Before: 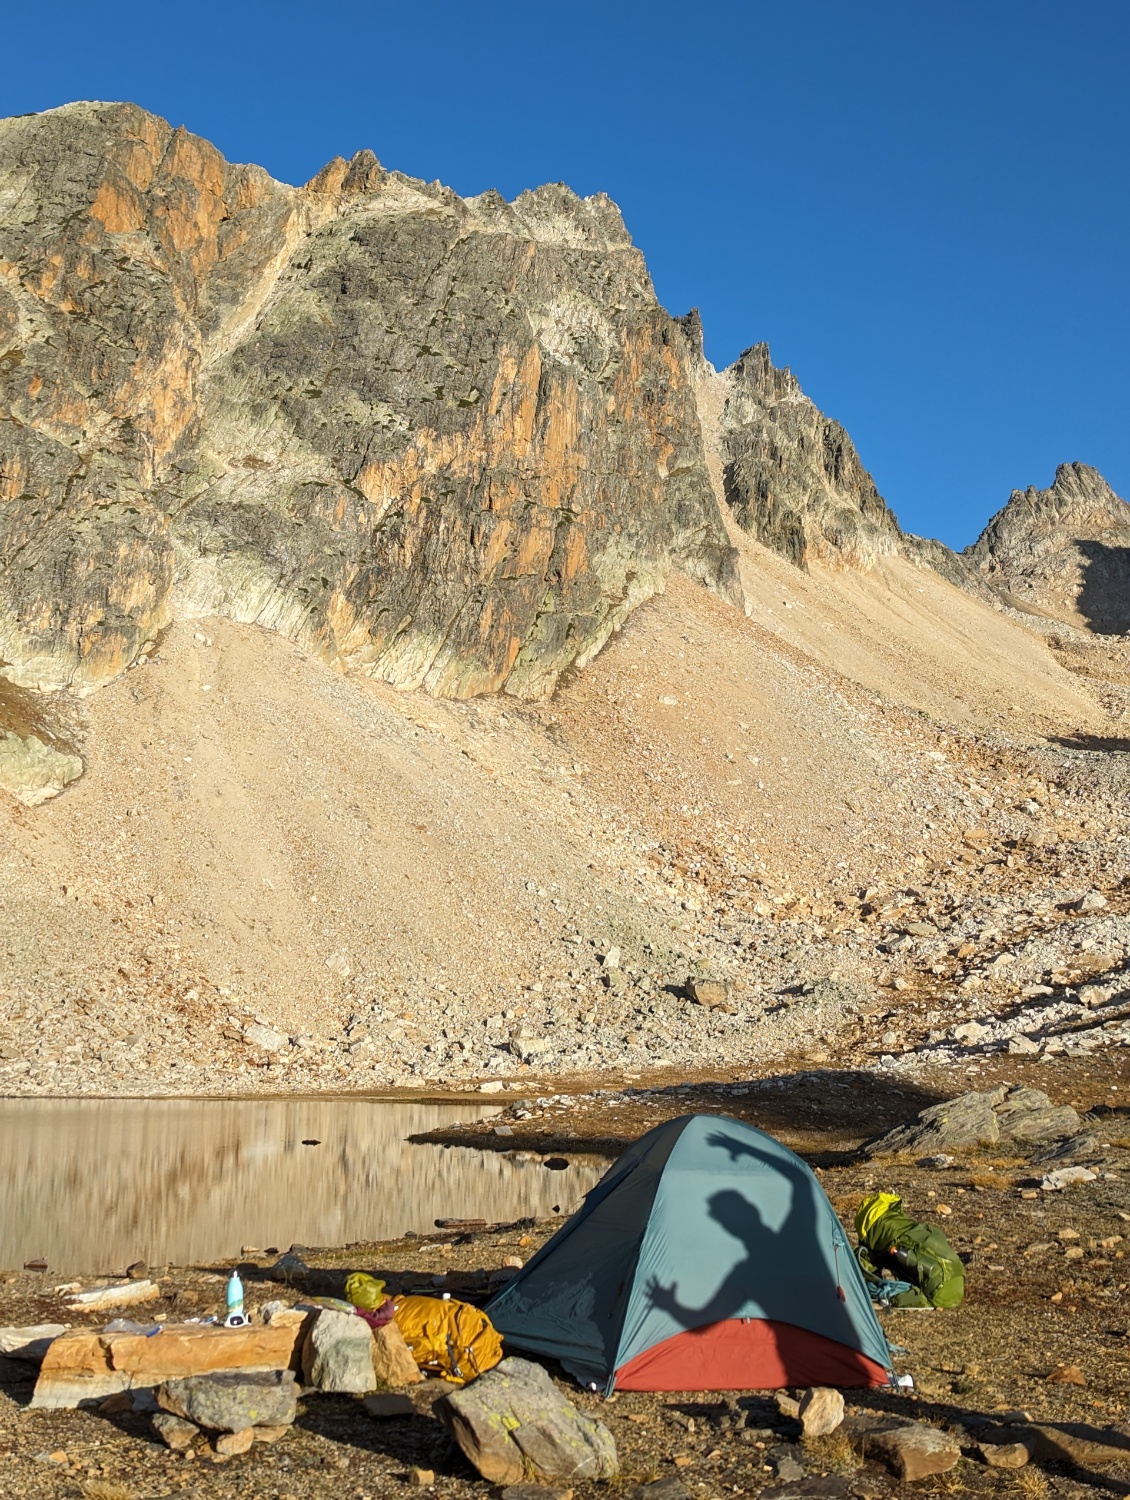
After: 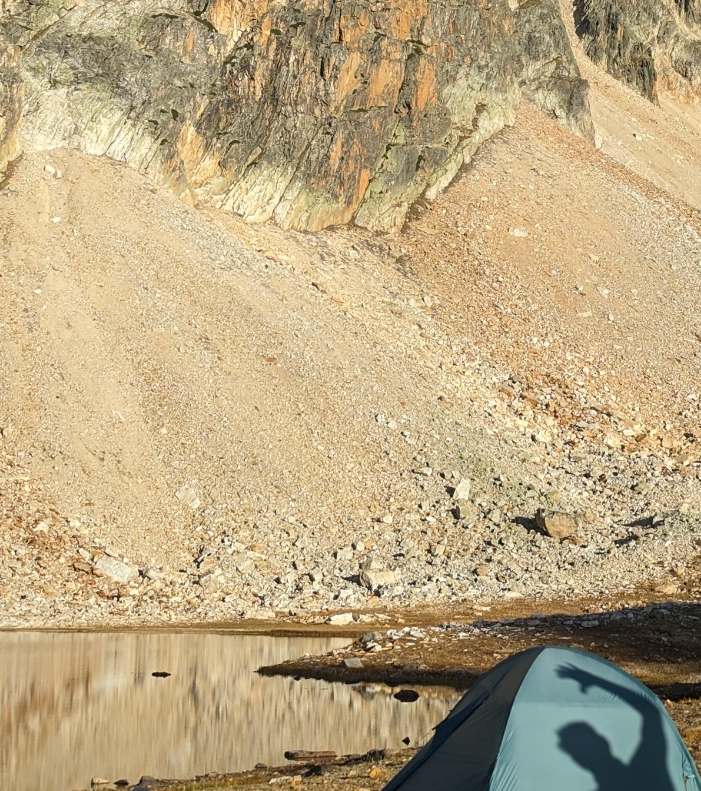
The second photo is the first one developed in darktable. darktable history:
crop: left 13.309%, top 31.21%, right 24.621%, bottom 15.999%
